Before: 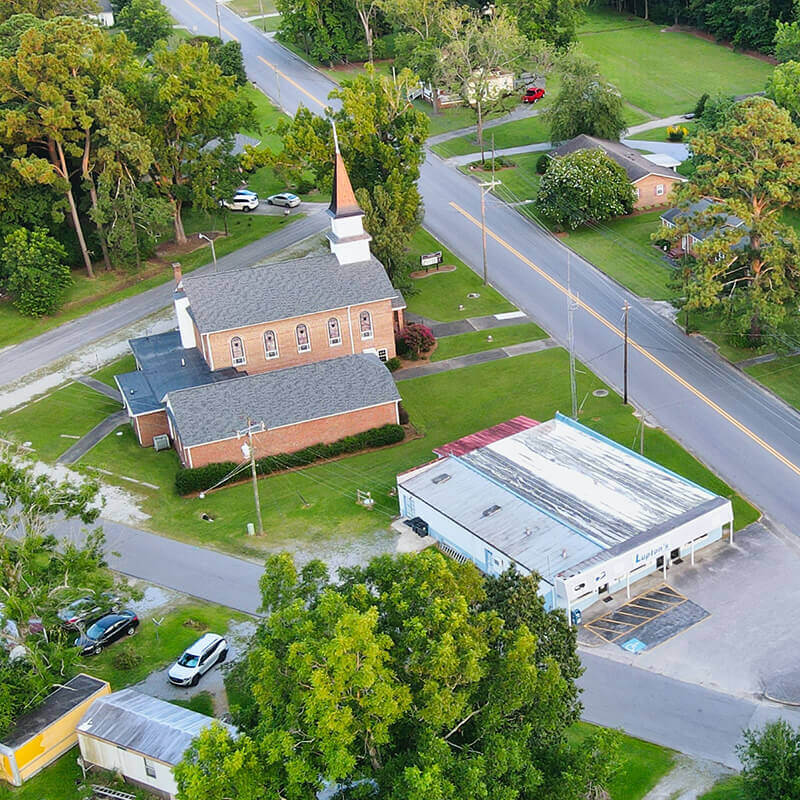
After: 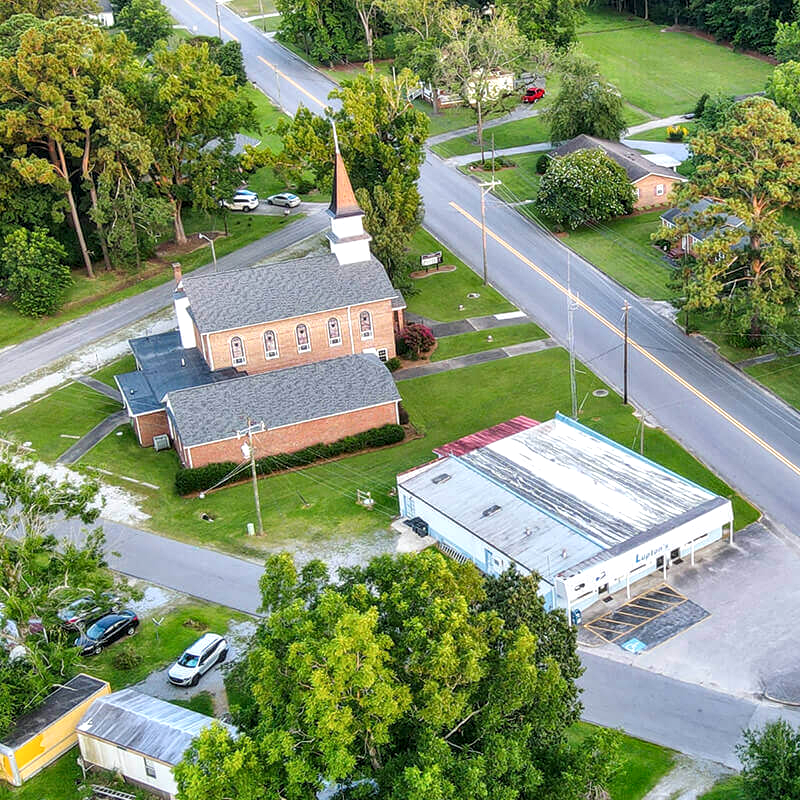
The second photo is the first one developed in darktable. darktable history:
exposure: exposure 0.128 EV, compensate highlight preservation false
local contrast: highlights 61%, detail 143%, midtone range 0.428
